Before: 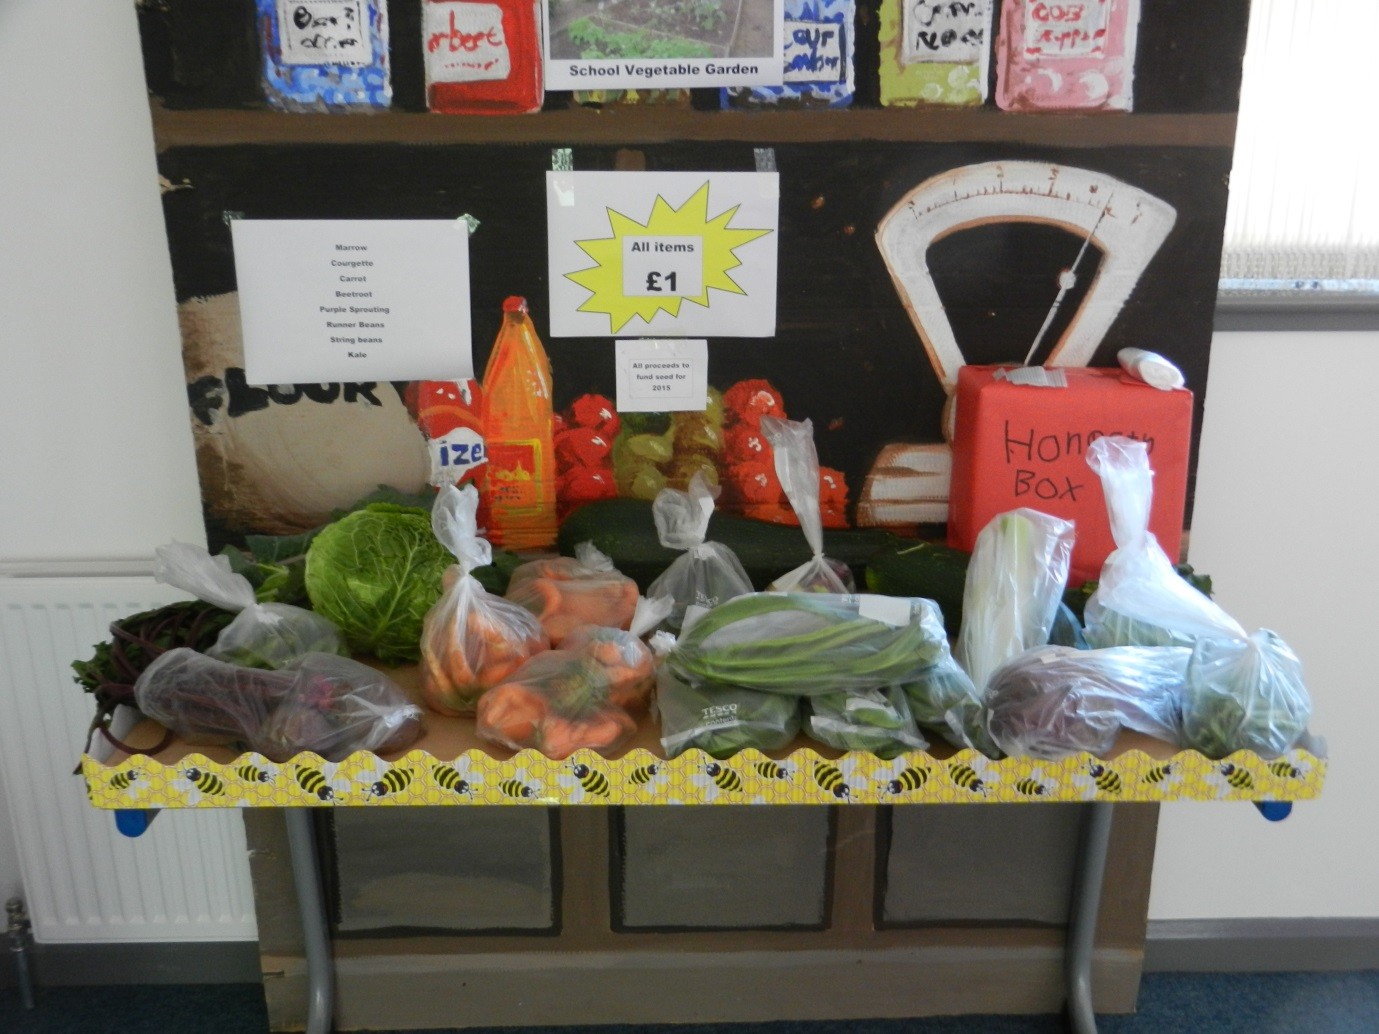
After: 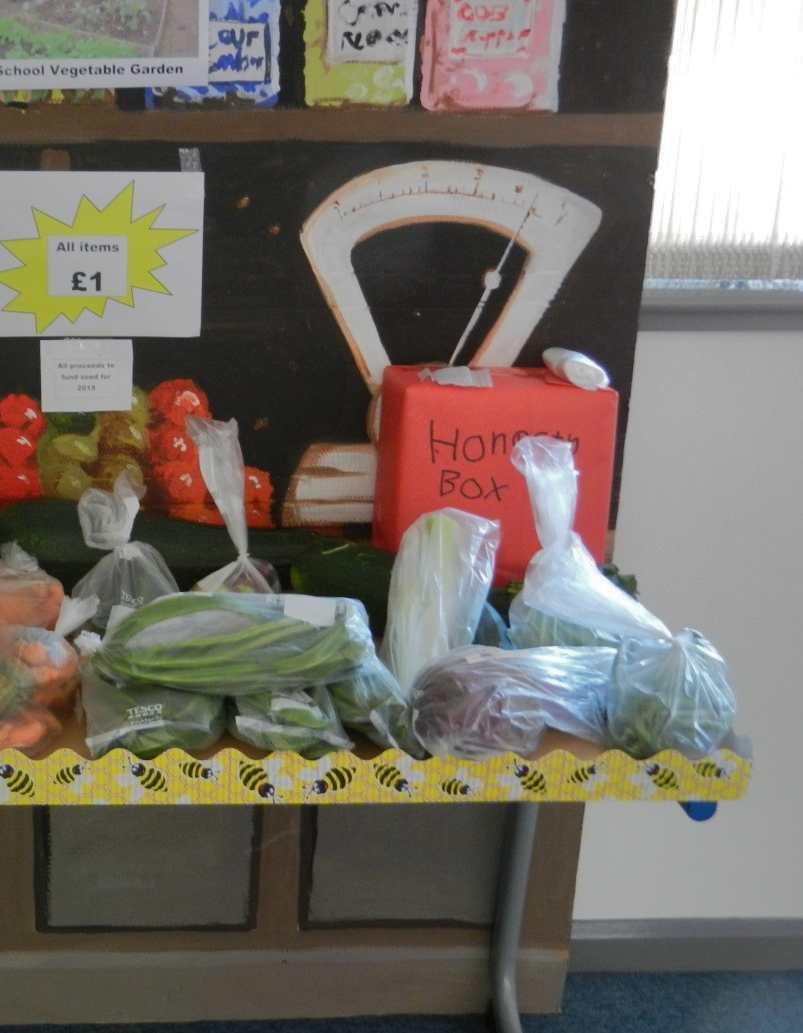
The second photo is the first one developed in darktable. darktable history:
crop: left 41.754%
shadows and highlights: shadows 25.58, highlights -70.55, shadows color adjustment 99.17%, highlights color adjustment 0.273%
